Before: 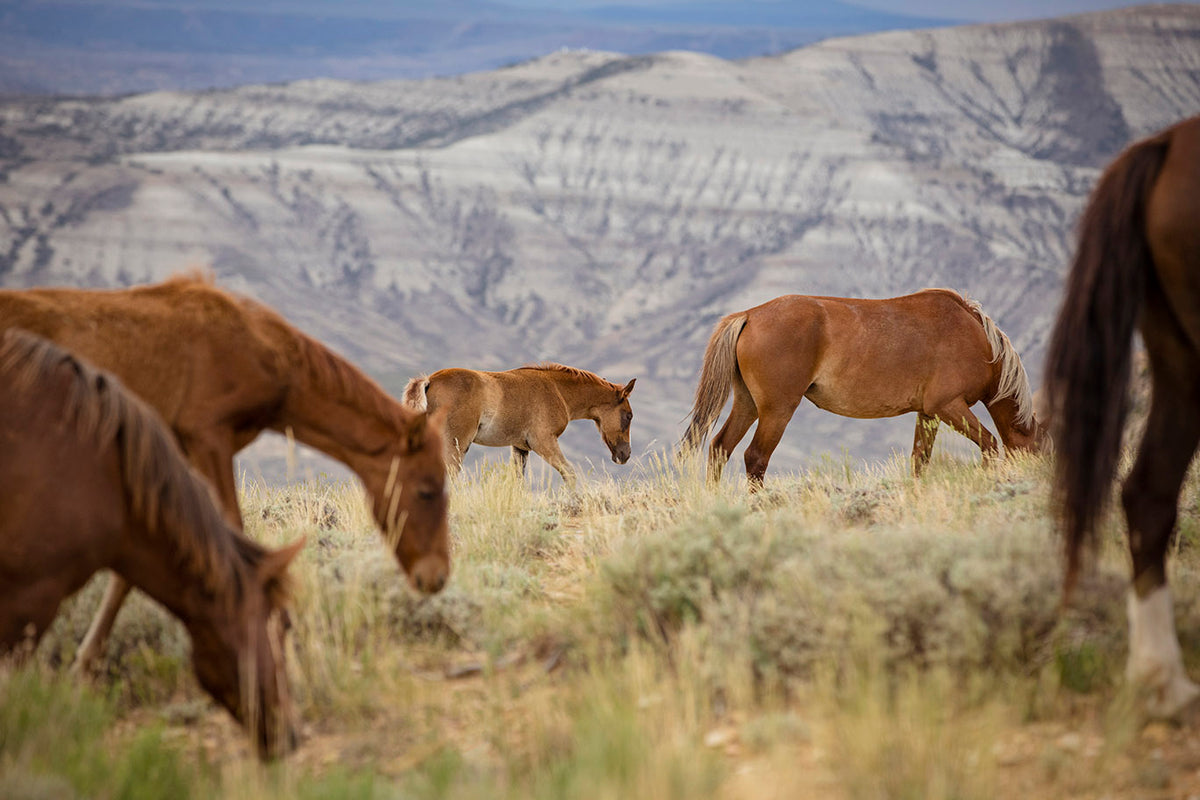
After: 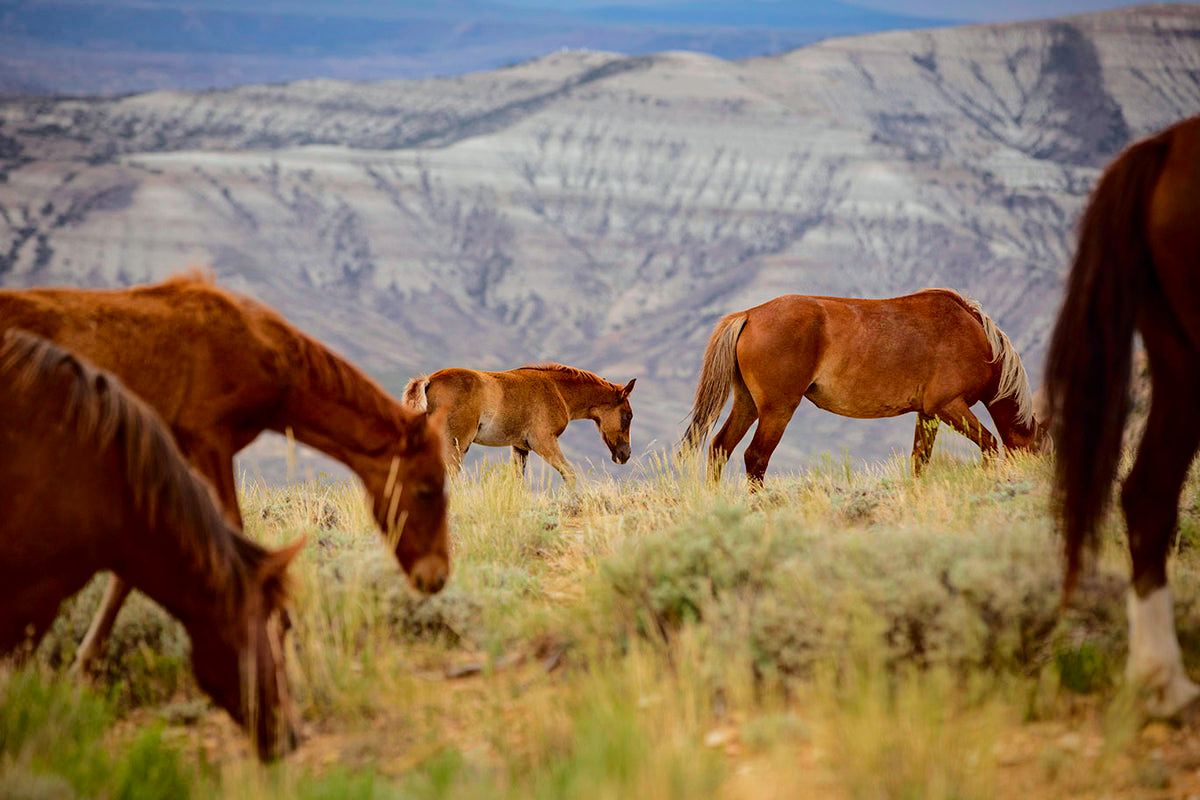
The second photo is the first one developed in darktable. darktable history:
tone curve: curves: ch0 [(0, 0) (0.181, 0.087) (0.498, 0.485) (0.78, 0.742) (0.993, 0.954)]; ch1 [(0, 0) (0.311, 0.149) (0.395, 0.349) (0.488, 0.477) (0.612, 0.641) (1, 1)]; ch2 [(0, 0) (0.5, 0.5) (0.638, 0.667) (1, 1)], color space Lab, independent channels, preserve colors none
color balance: lift [1, 1, 0.999, 1.001], gamma [1, 1.003, 1.005, 0.995], gain [1, 0.992, 0.988, 1.012], contrast 5%, output saturation 110%
